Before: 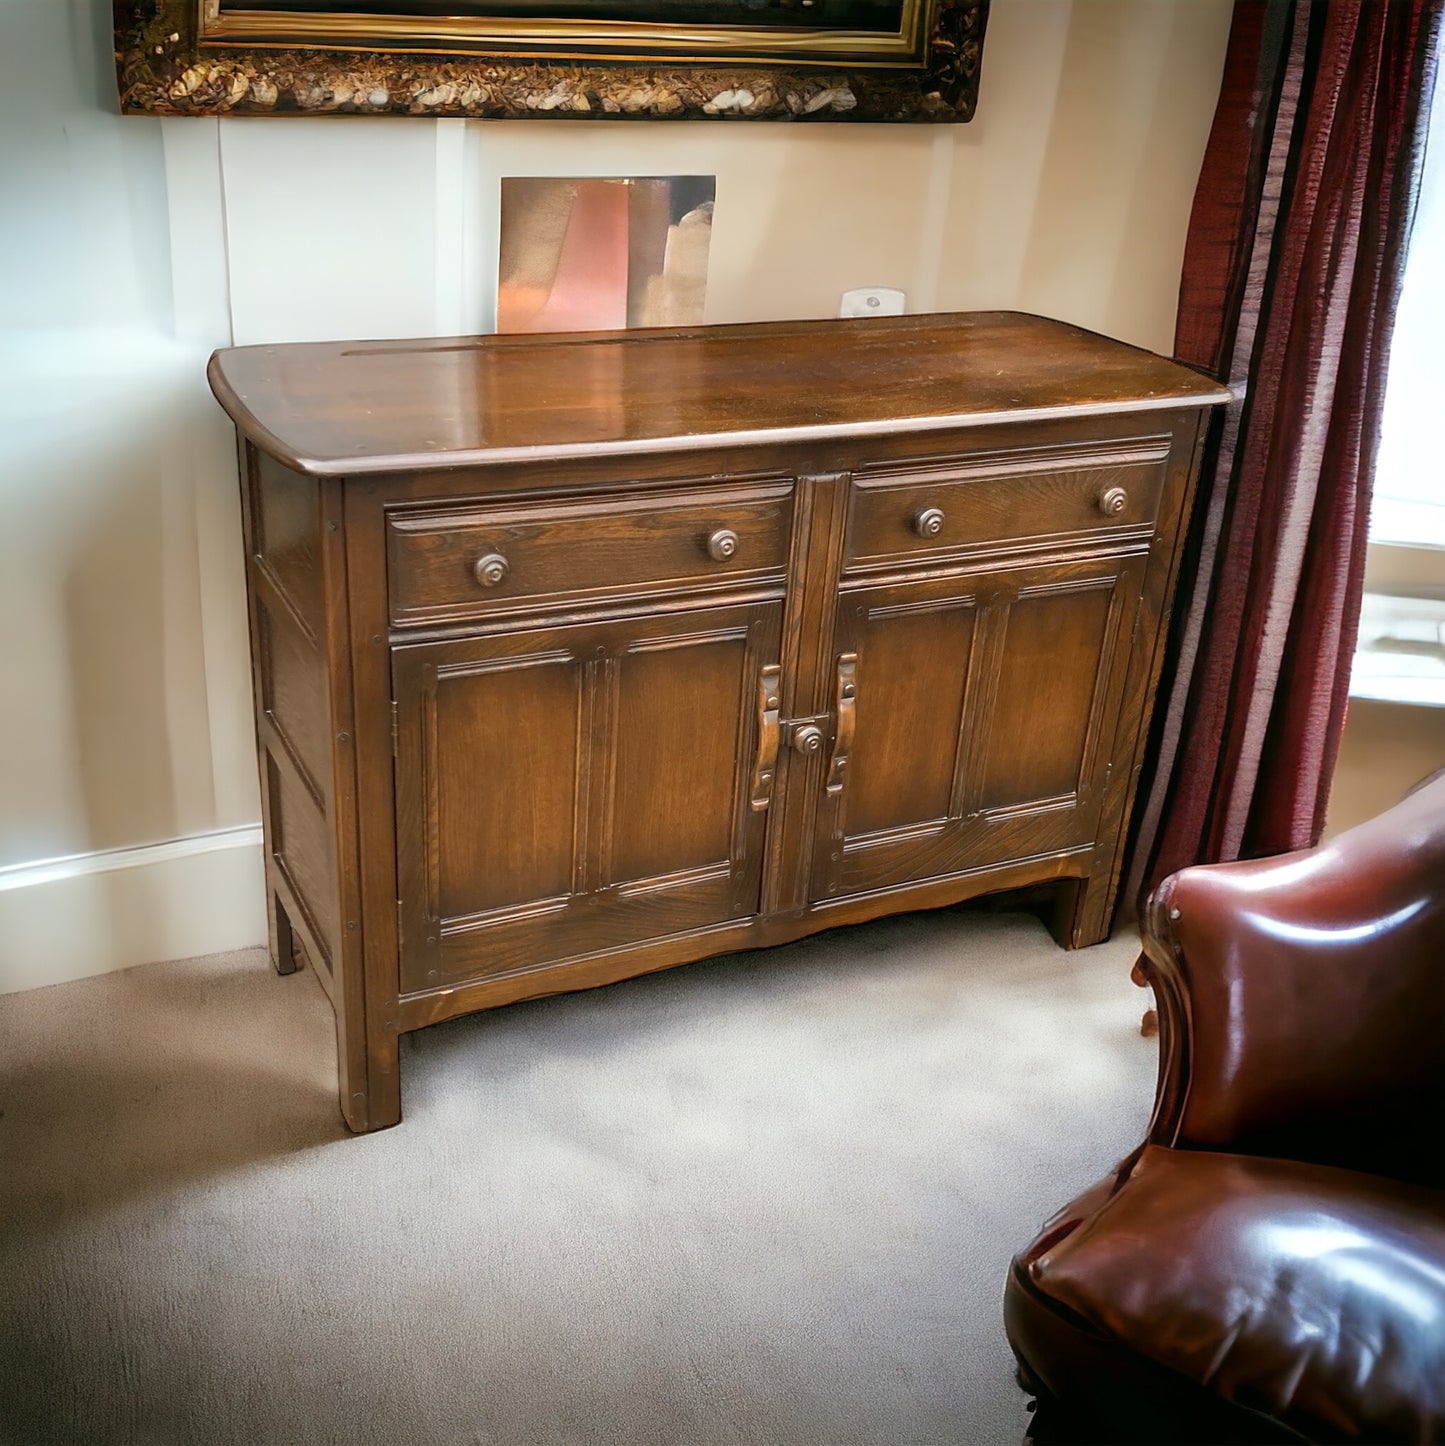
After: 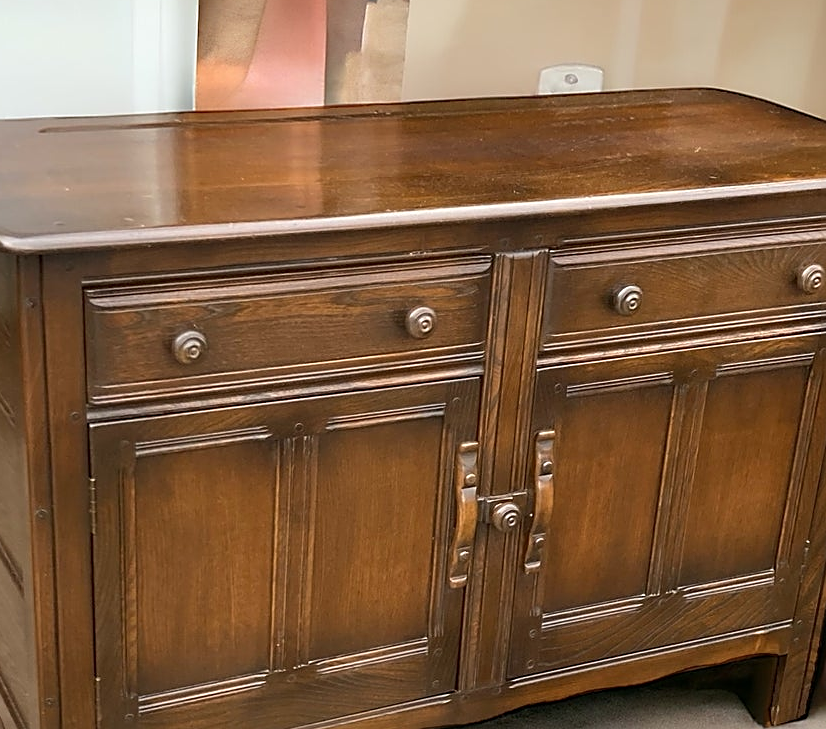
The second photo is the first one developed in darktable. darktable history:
sharpen: on, module defaults
crop: left 20.932%, top 15.471%, right 21.848%, bottom 34.081%
